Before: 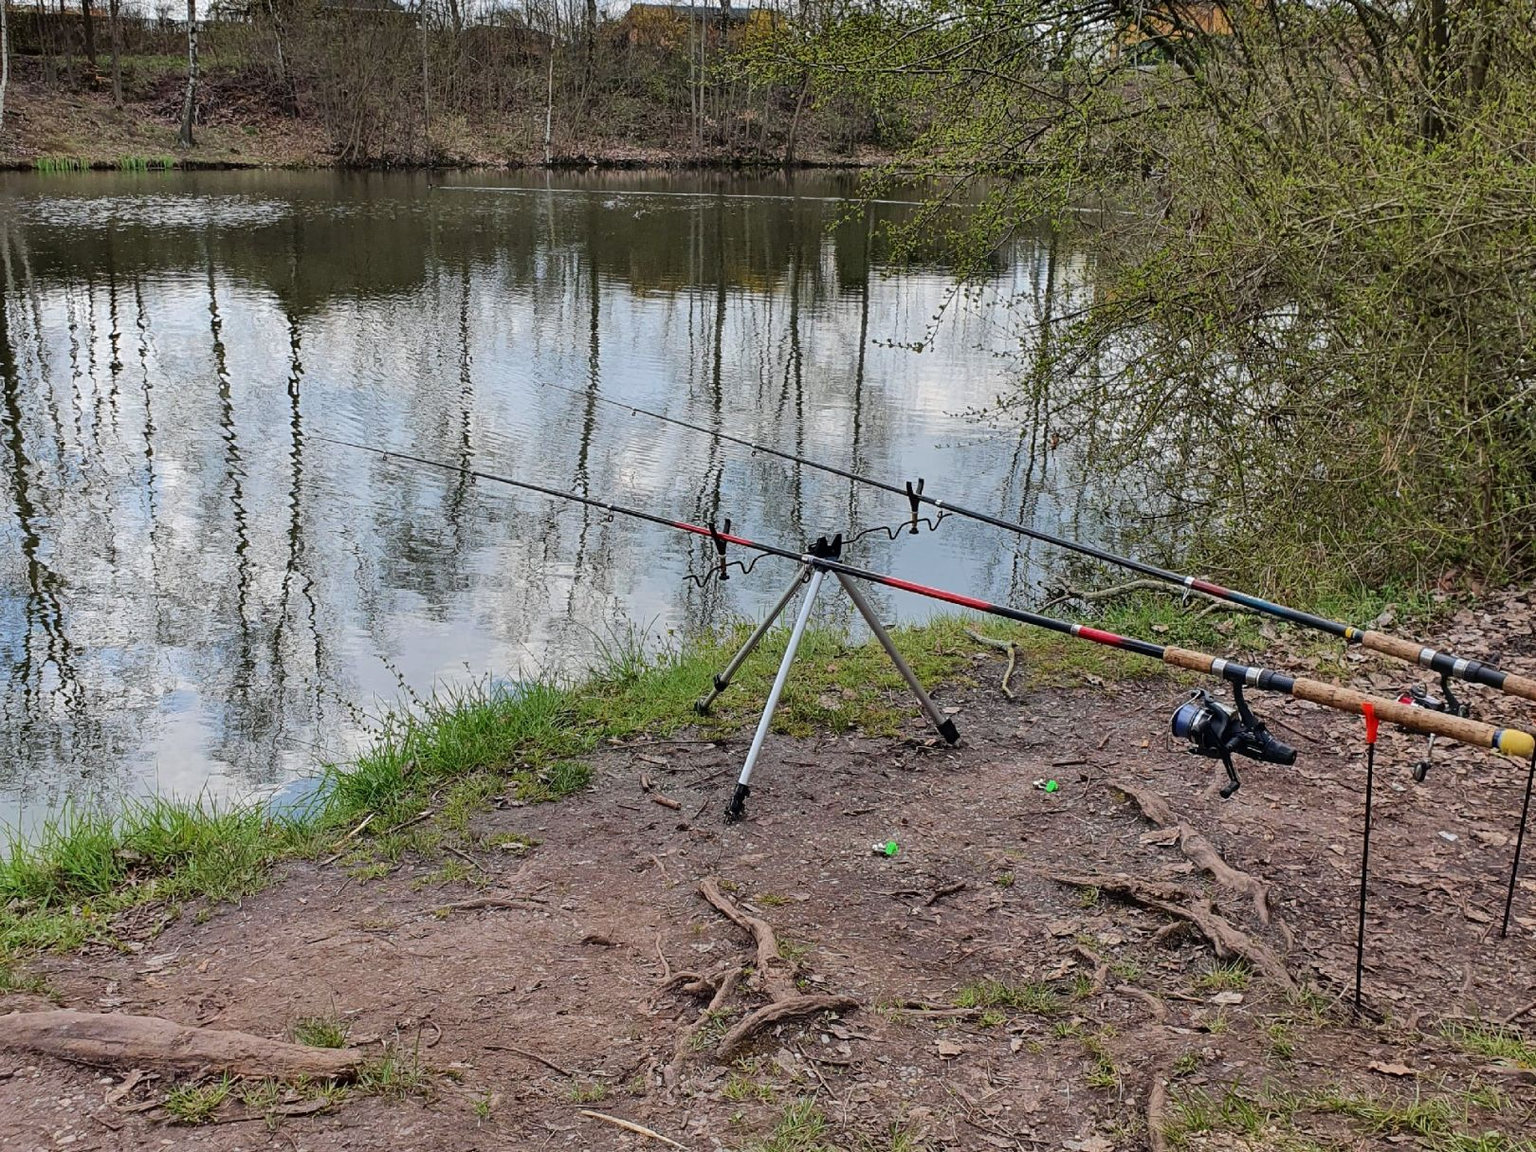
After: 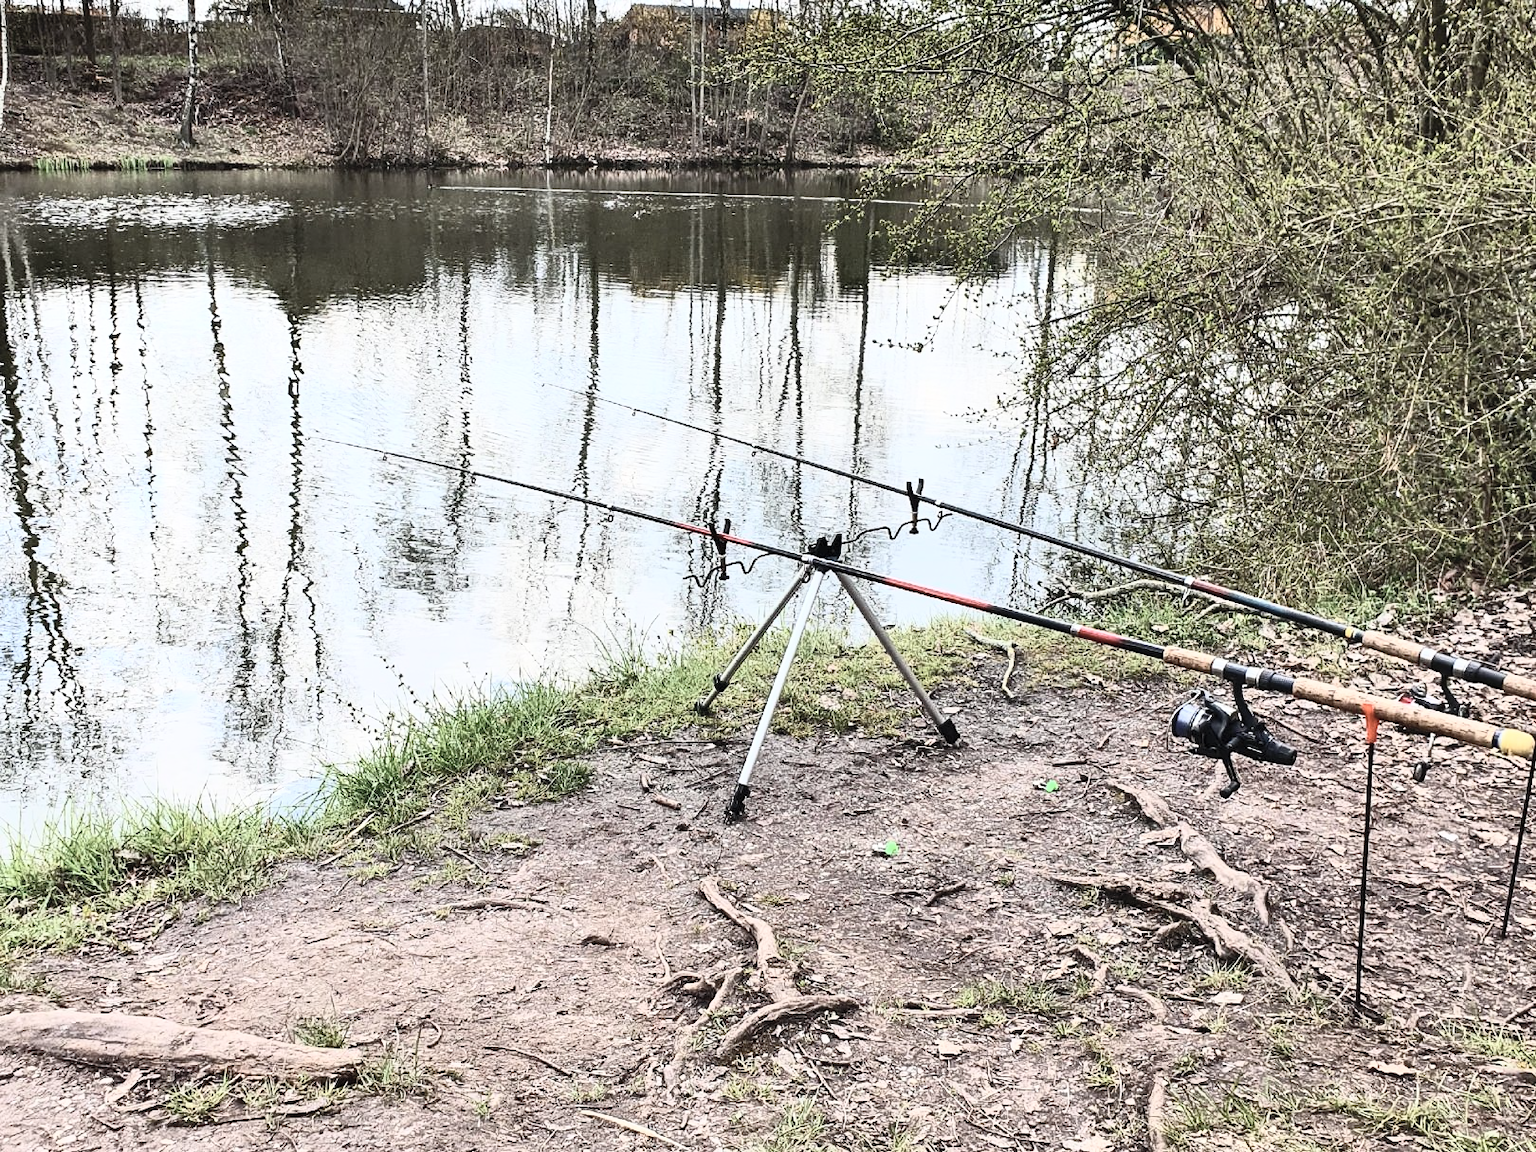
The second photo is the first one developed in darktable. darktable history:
shadows and highlights: shadows -31.76, highlights 29.85
contrast brightness saturation: contrast 0.566, brightness 0.575, saturation -0.343
exposure: exposure 0.167 EV, compensate highlight preservation false
